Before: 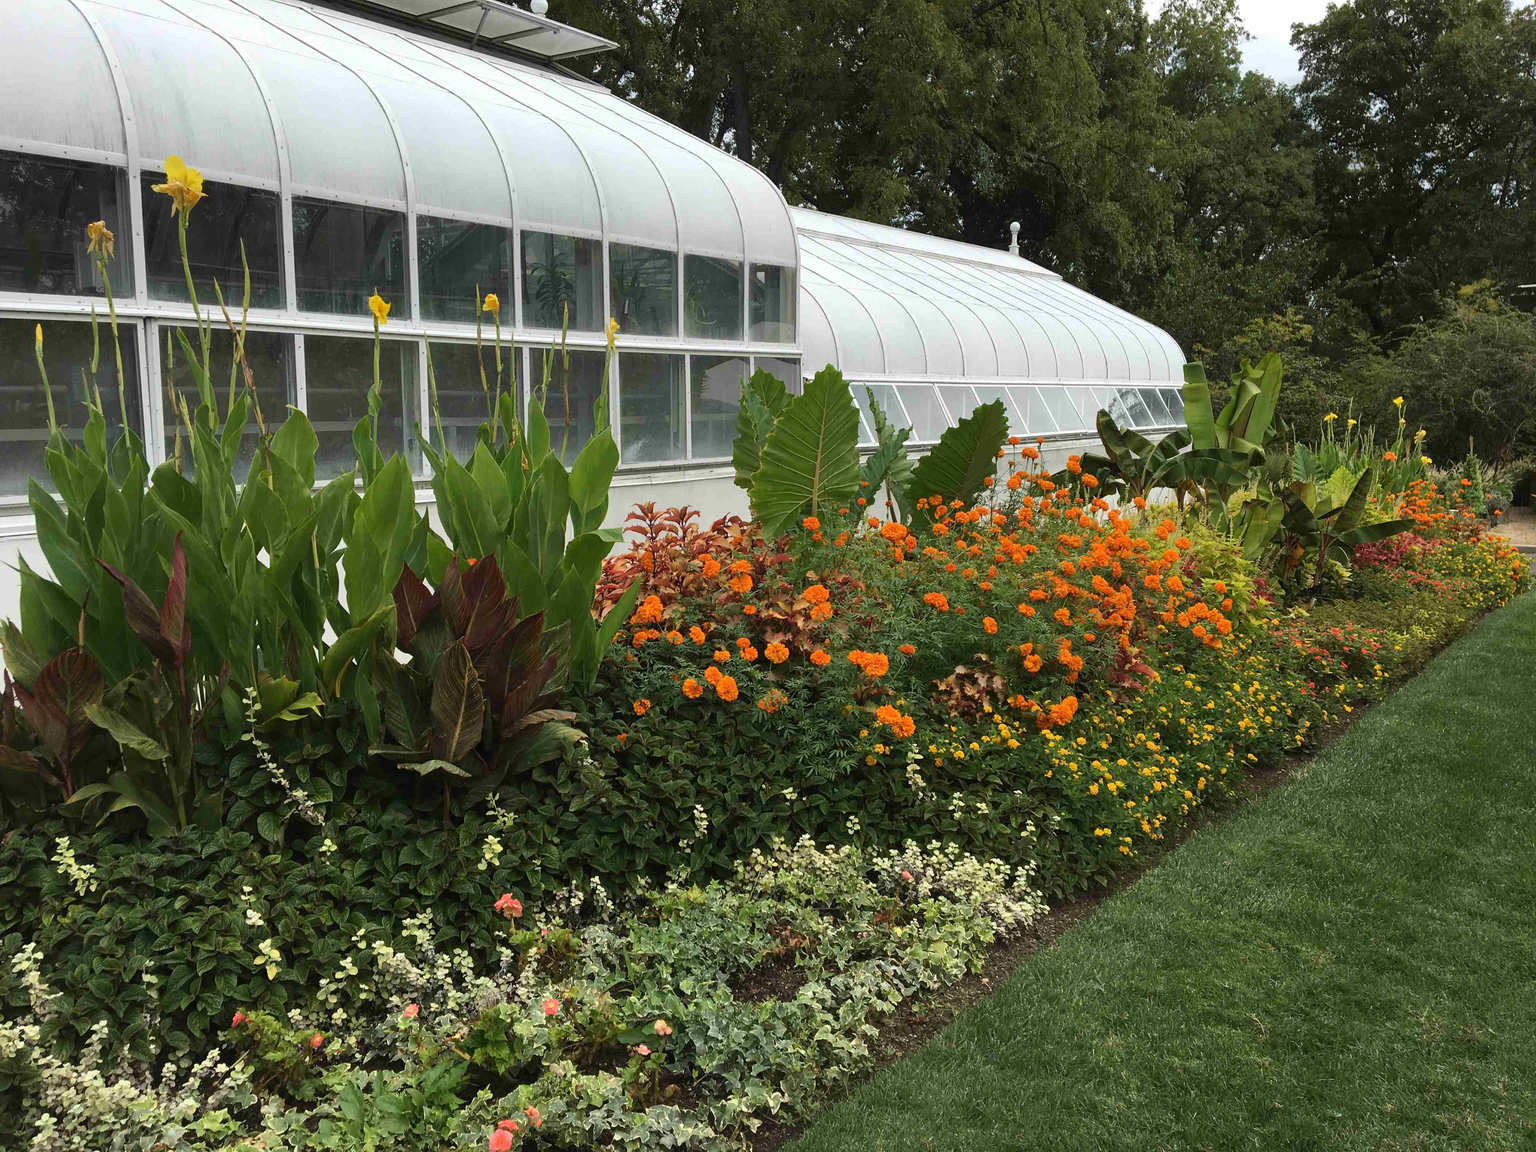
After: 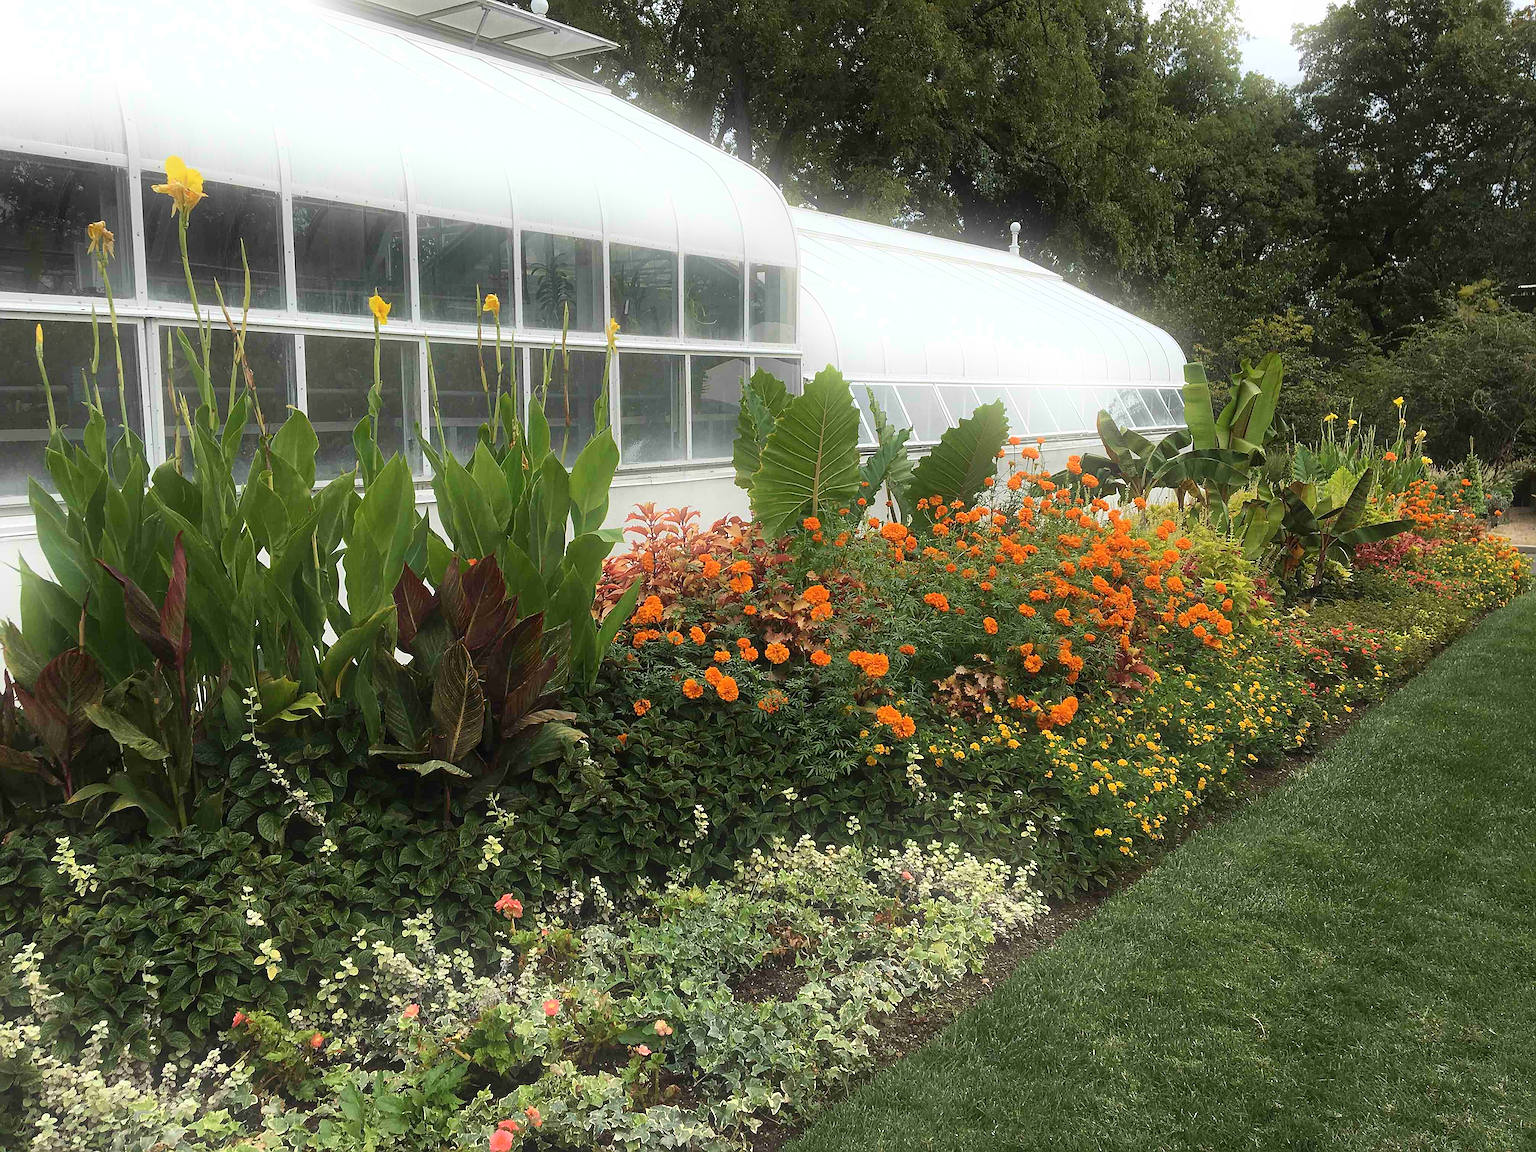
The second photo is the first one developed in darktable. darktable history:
bloom: on, module defaults
sharpen: radius 1.4, amount 1.25, threshold 0.7
